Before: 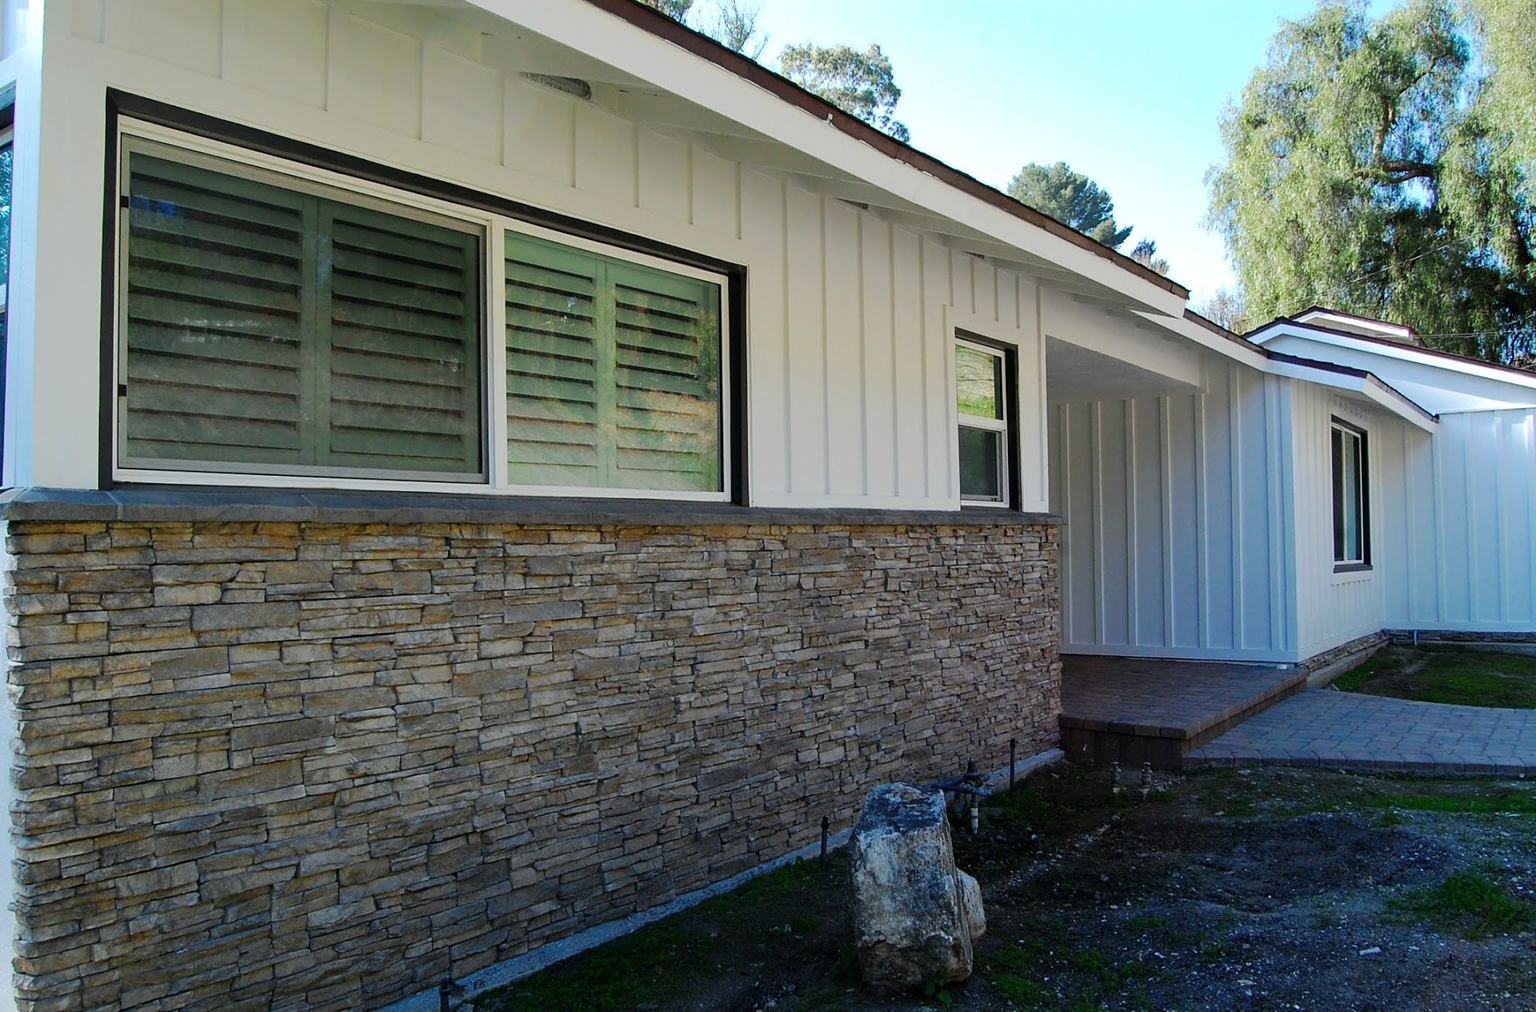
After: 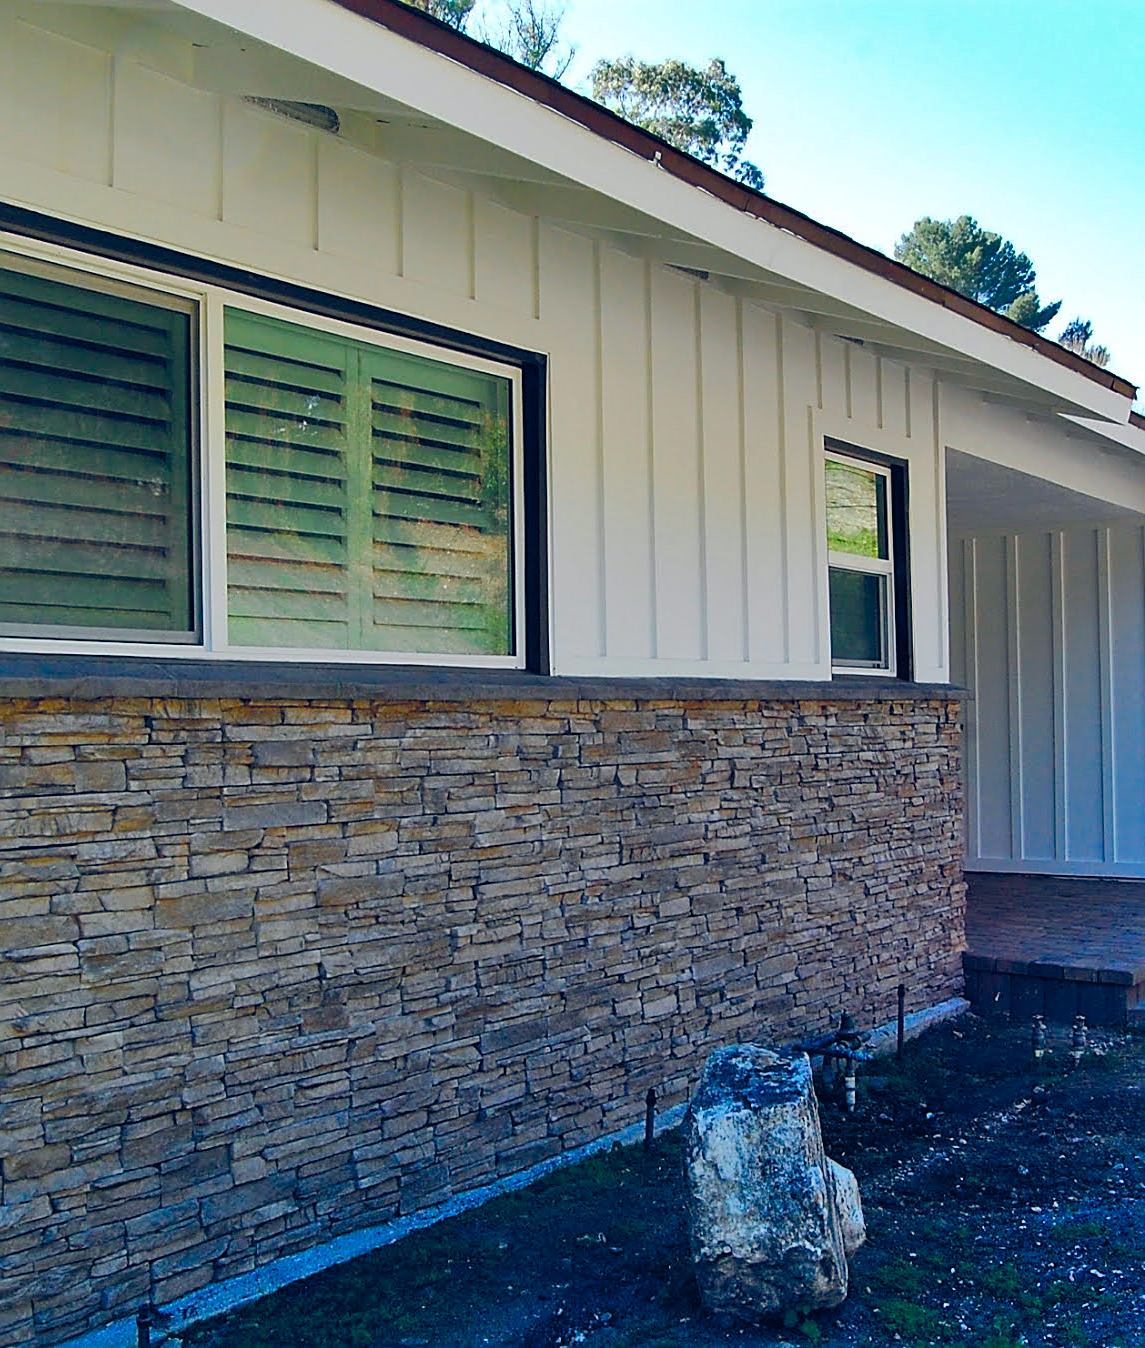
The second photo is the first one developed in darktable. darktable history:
color balance rgb: global offset › luminance 0.402%, global offset › chroma 0.219%, global offset › hue 254.69°, perceptual saturation grading › global saturation 20%, perceptual saturation grading › highlights -14.224%, perceptual saturation grading › shadows 49.811%, global vibrance 14.347%
sharpen: amount 0.499
crop: left 21.965%, right 22.087%, bottom 0.005%
shadows and highlights: soften with gaussian
